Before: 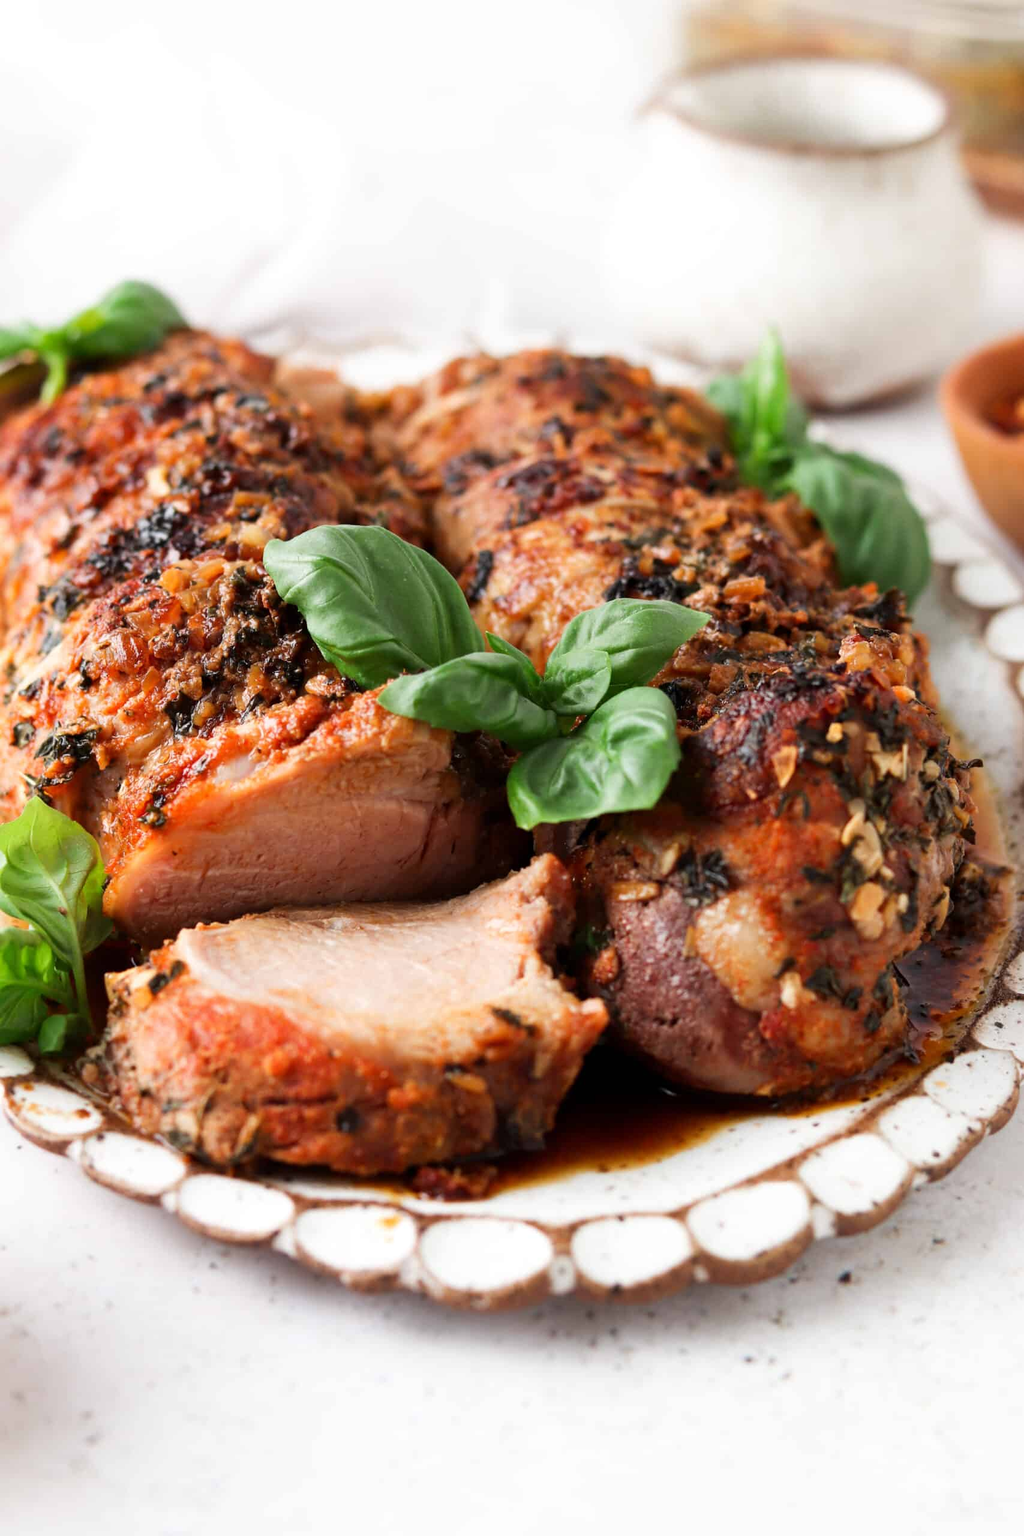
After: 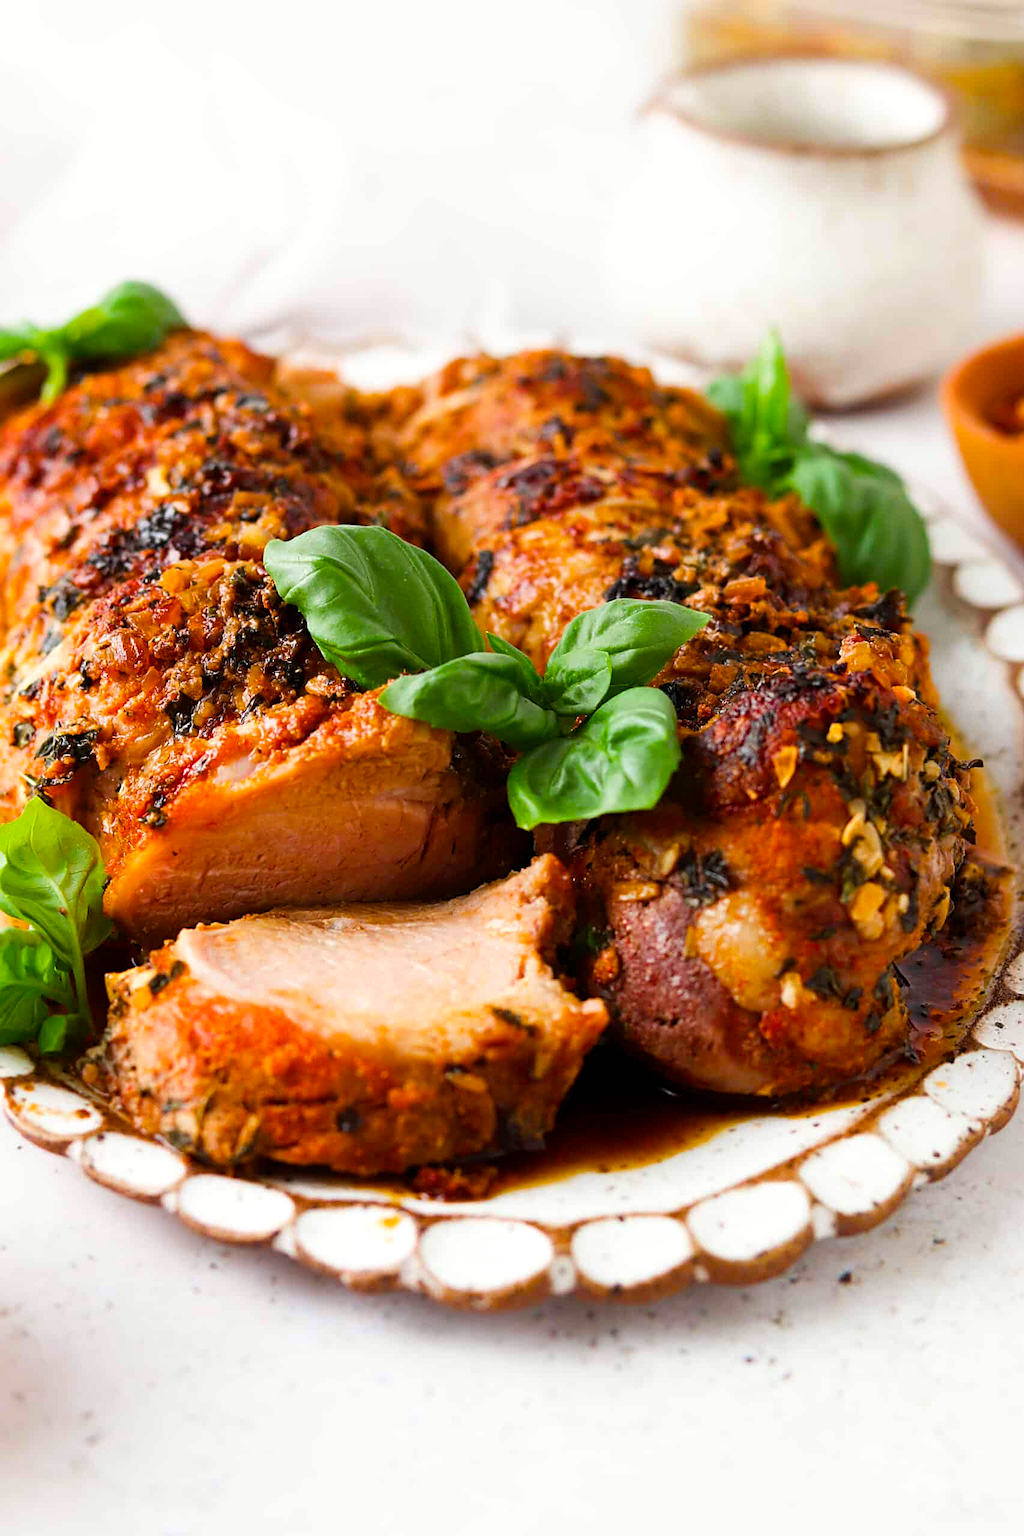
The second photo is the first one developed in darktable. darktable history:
color balance rgb: power › chroma 0.248%, power › hue 62.97°, linear chroma grading › global chroma 14.422%, perceptual saturation grading › global saturation 31.202%
tone equalizer: -8 EV 0.093 EV, mask exposure compensation -0.49 EV
sharpen: on, module defaults
